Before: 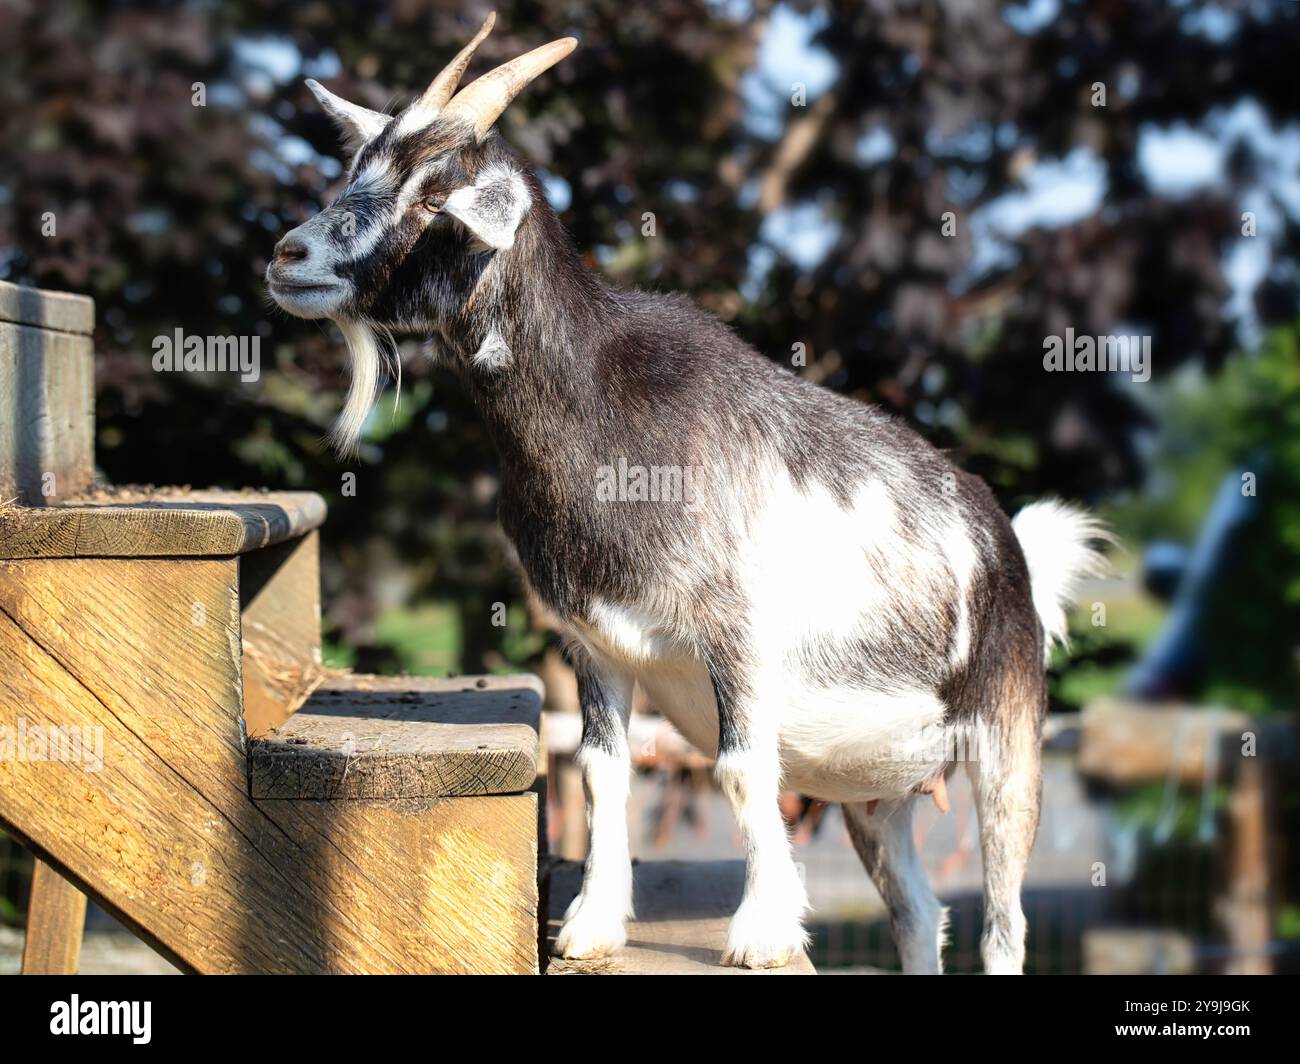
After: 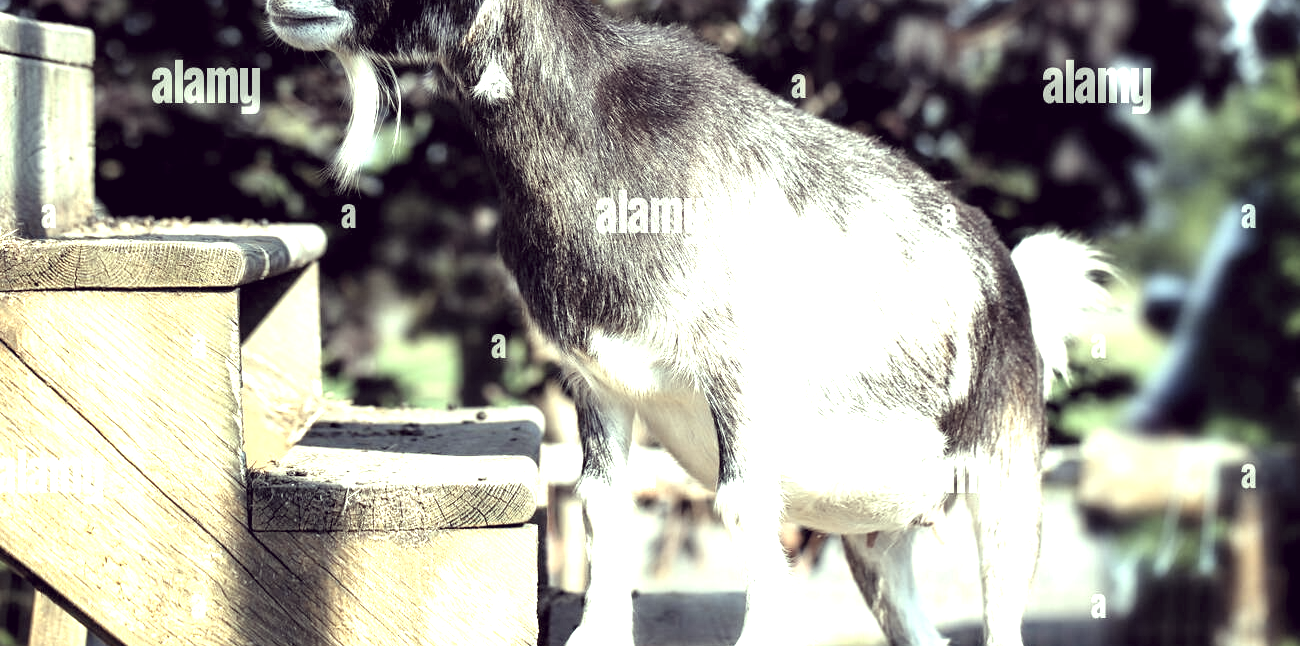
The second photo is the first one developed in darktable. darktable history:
color correction: highlights a* -20.36, highlights b* 20.12, shadows a* 19.35, shadows b* -21.24, saturation 0.448
exposure: black level correction 0, exposure 1.106 EV, compensate highlight preservation false
crop and rotate: top 25.236%, bottom 14.022%
levels: levels [0.062, 0.494, 0.925]
